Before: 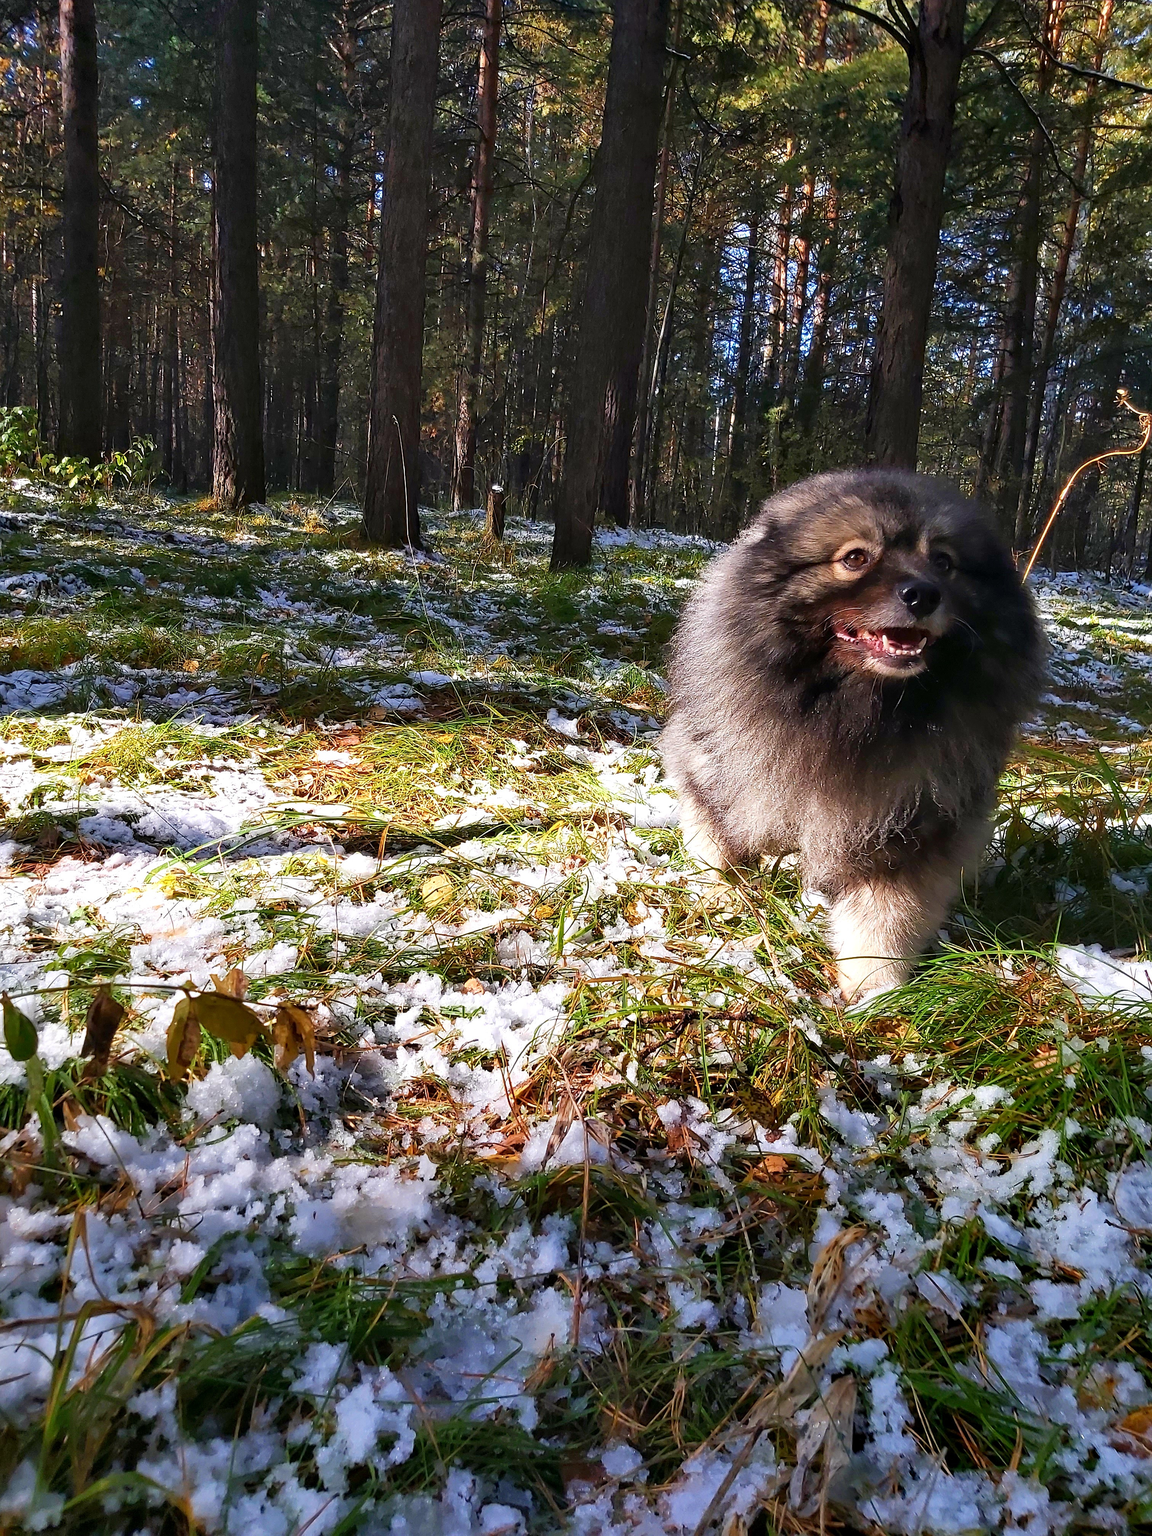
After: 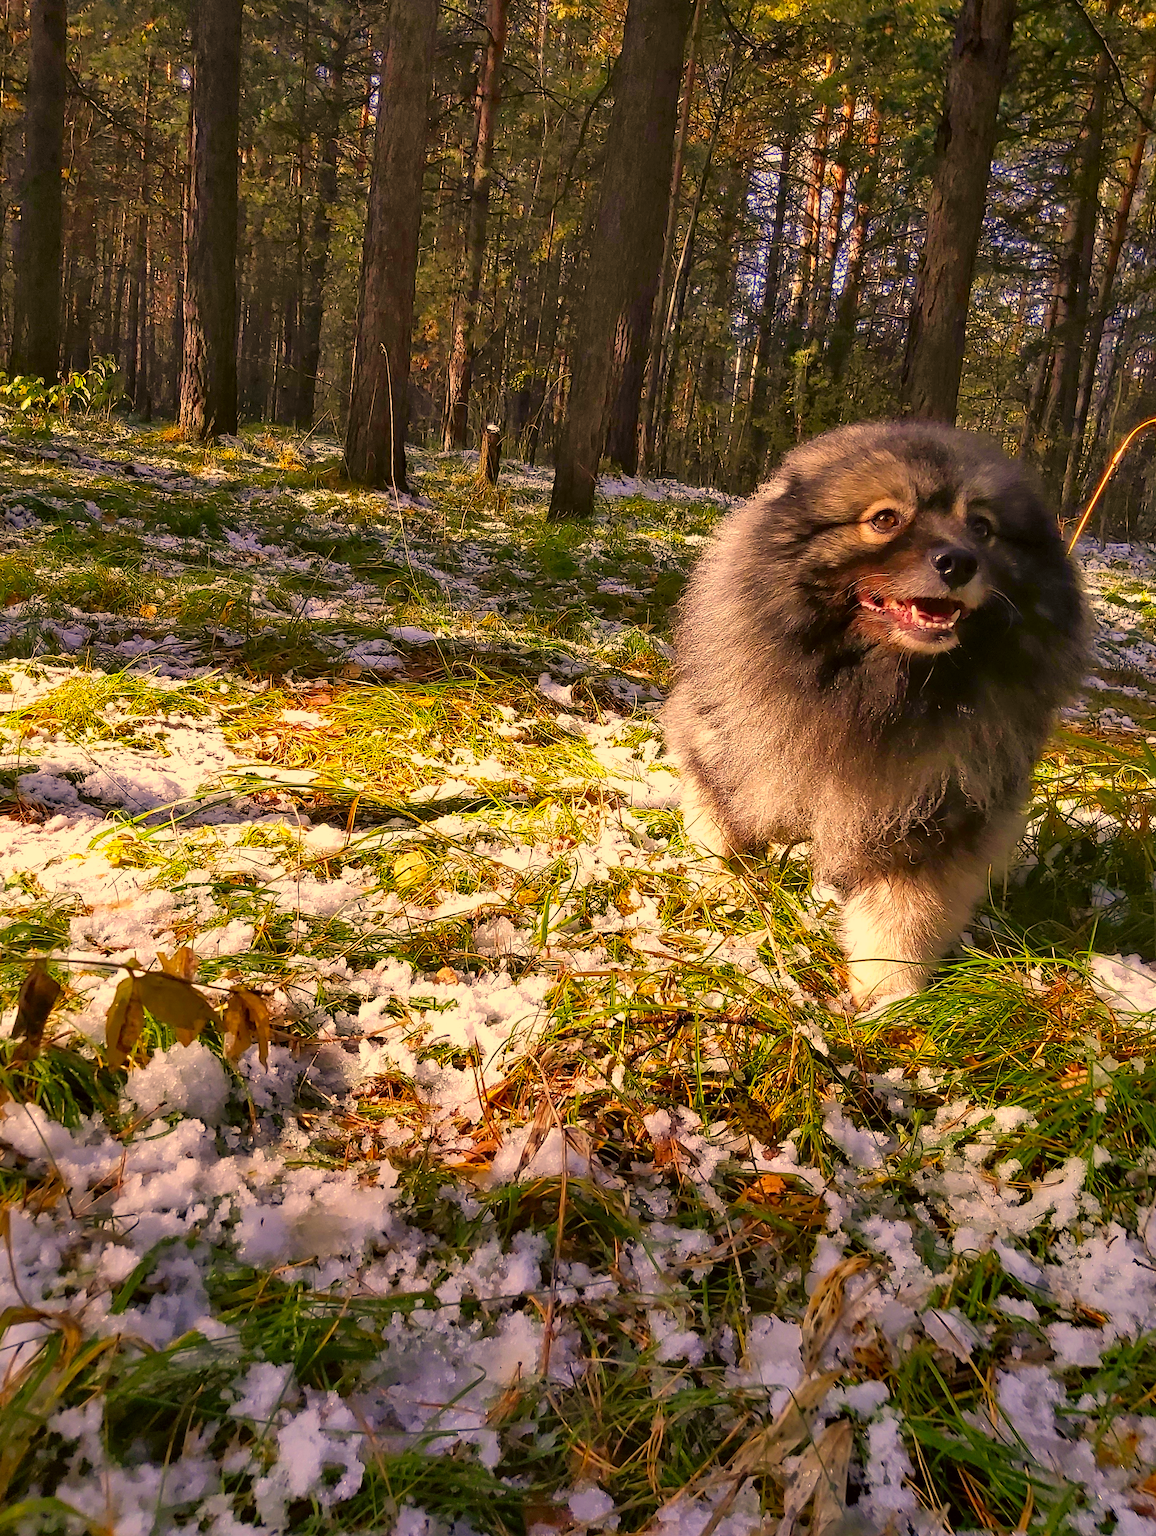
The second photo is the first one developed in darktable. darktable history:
crop and rotate: angle -2.1°, left 3.145%, top 4.286%, right 1.416%, bottom 0.682%
shadows and highlights: on, module defaults
color correction: highlights a* 18.12, highlights b* 35.69, shadows a* 1.51, shadows b* 6.36, saturation 1.01
